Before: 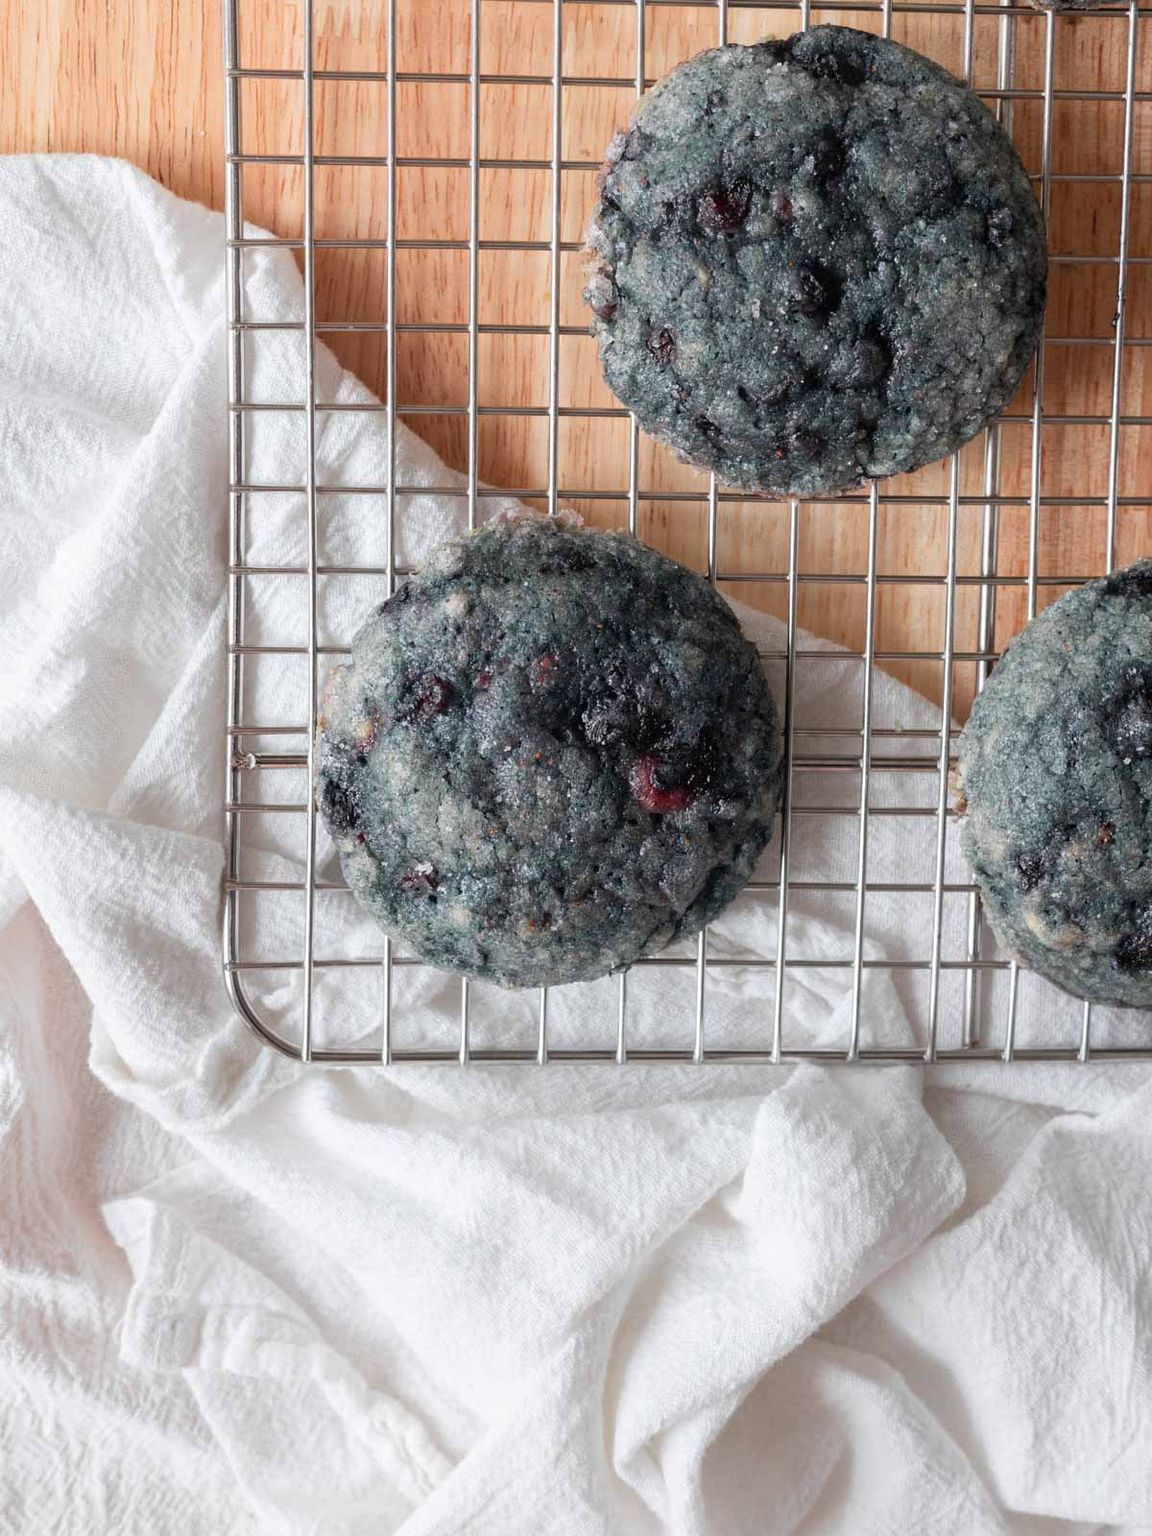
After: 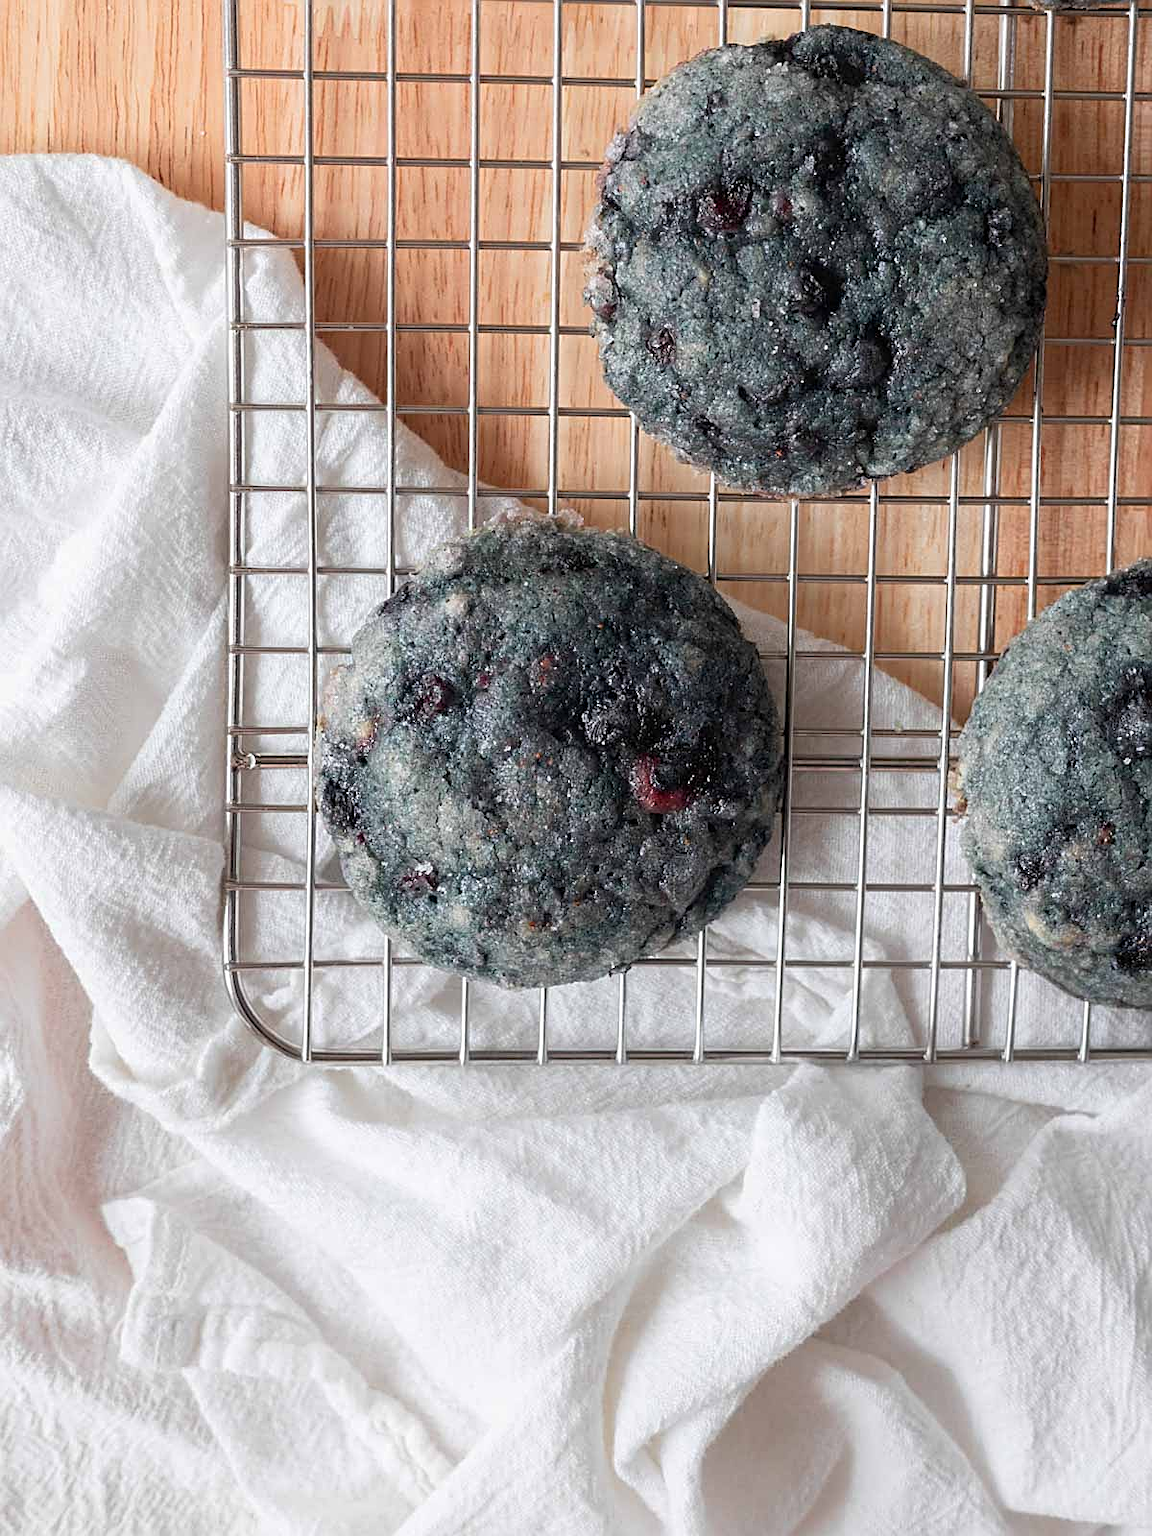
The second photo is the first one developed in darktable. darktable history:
sharpen: amount 0.575
tone equalizer: on, module defaults
